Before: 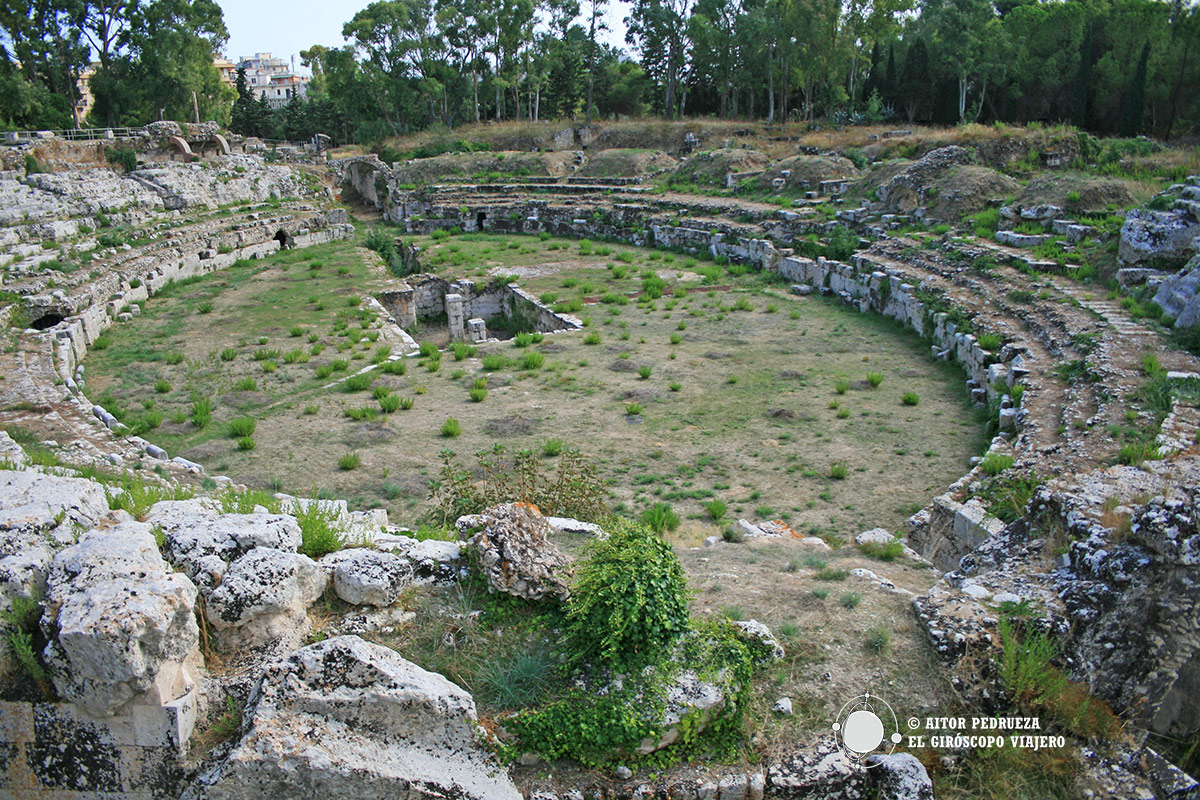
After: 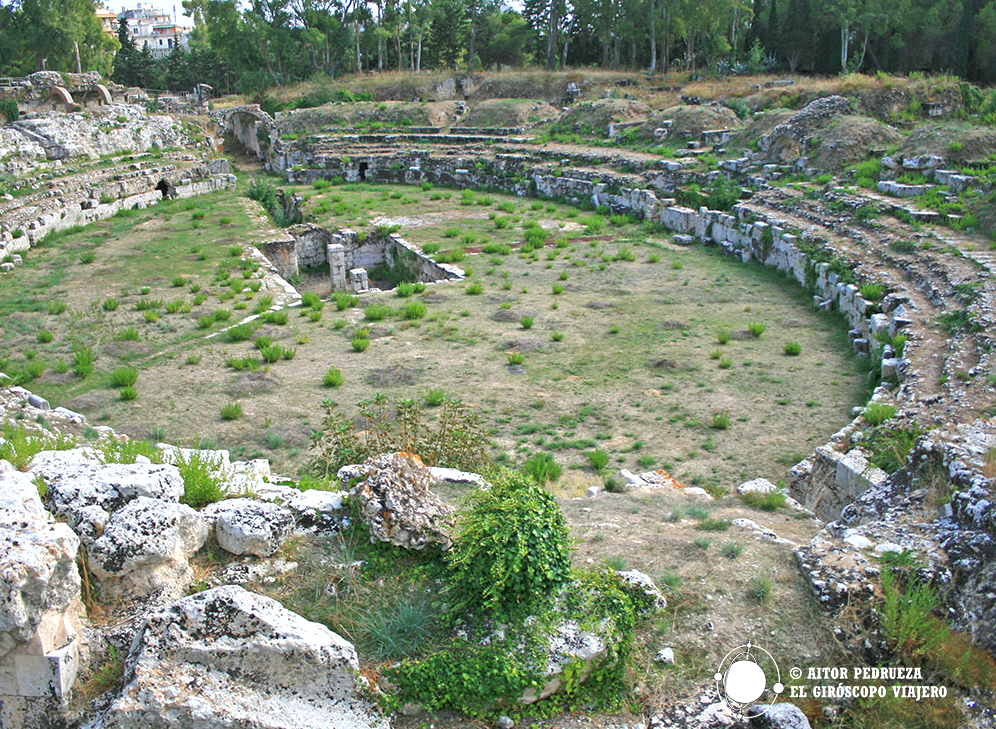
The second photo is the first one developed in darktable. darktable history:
crop: left 9.835%, top 6.33%, right 7.083%, bottom 2.434%
exposure: exposure 0.601 EV, compensate exposure bias true, compensate highlight preservation false
shadows and highlights: on, module defaults
